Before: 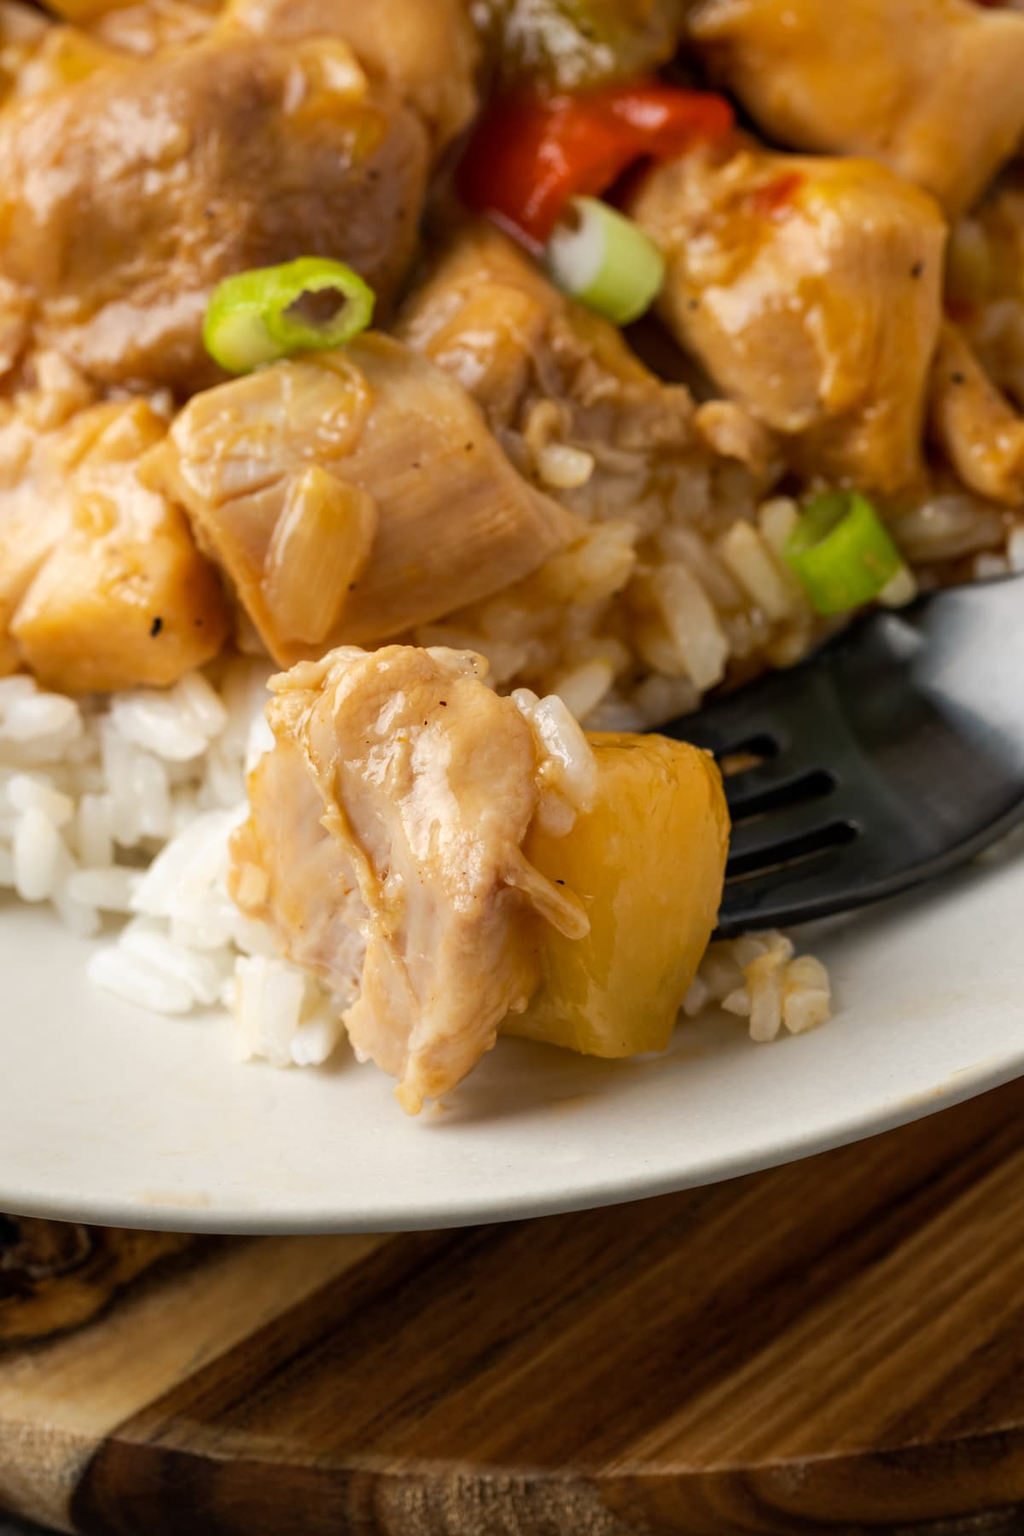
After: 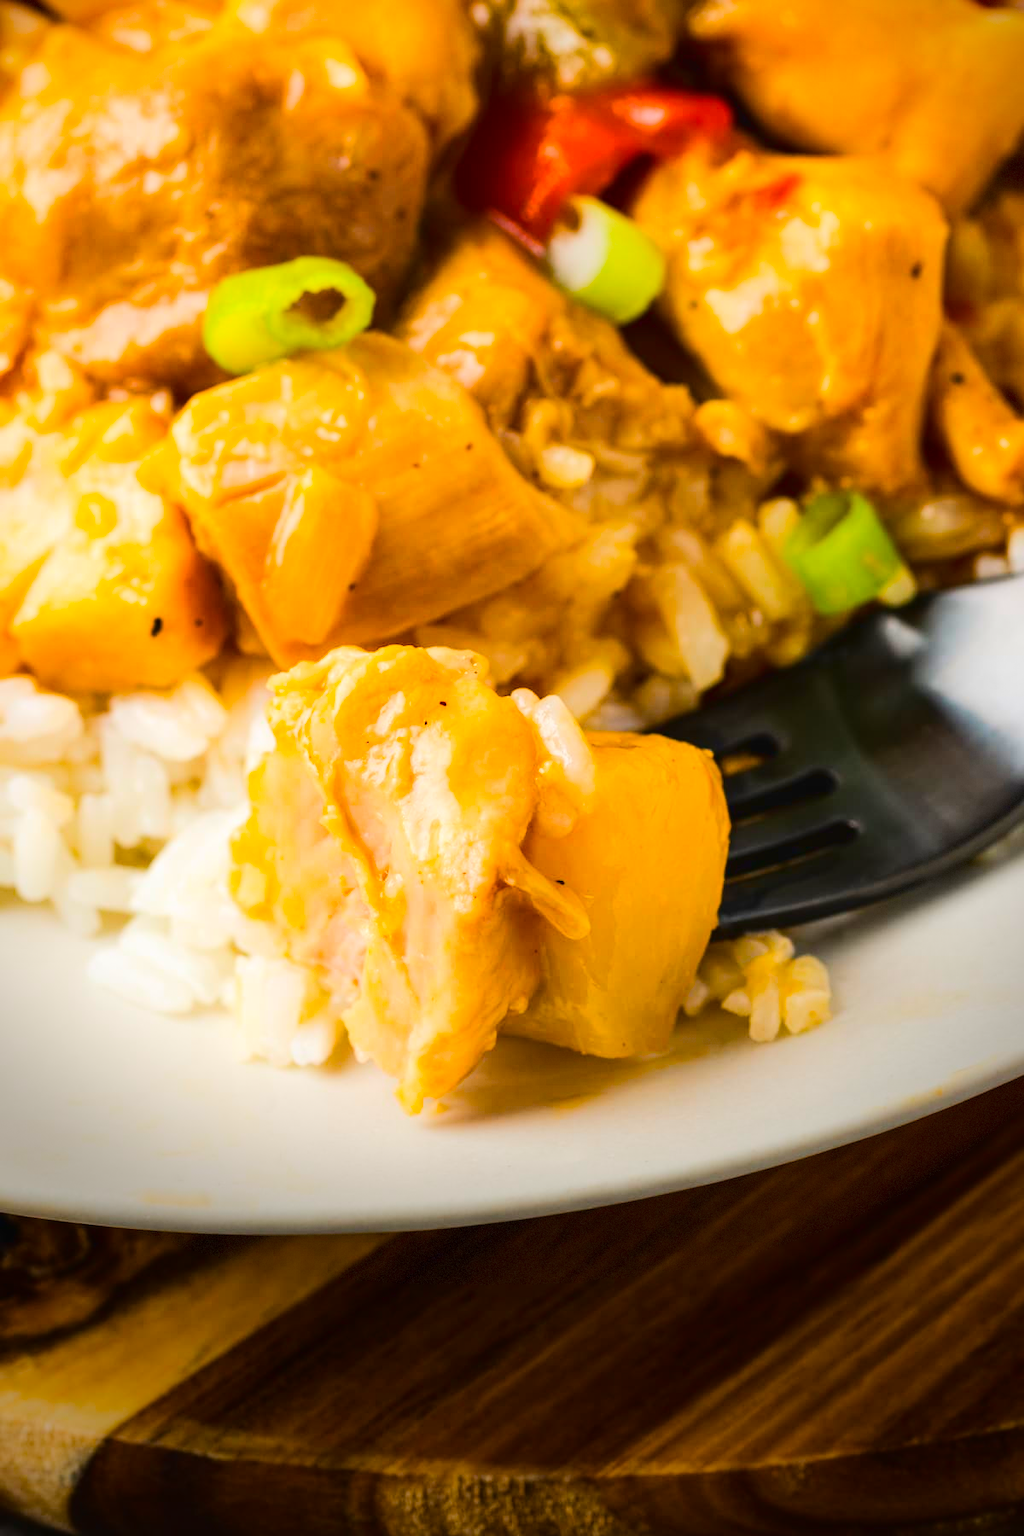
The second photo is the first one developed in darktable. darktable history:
vignetting: fall-off start 68.33%, fall-off radius 30%, saturation 0.042, center (-0.066, -0.311), width/height ratio 0.992, shape 0.85, dithering 8-bit output
tone curve: curves: ch0 [(0, 0.026) (0.146, 0.158) (0.272, 0.34) (0.453, 0.627) (0.687, 0.829) (1, 1)], color space Lab, linked channels, preserve colors none
color balance rgb: linear chroma grading › global chroma 15%, perceptual saturation grading › global saturation 30%
